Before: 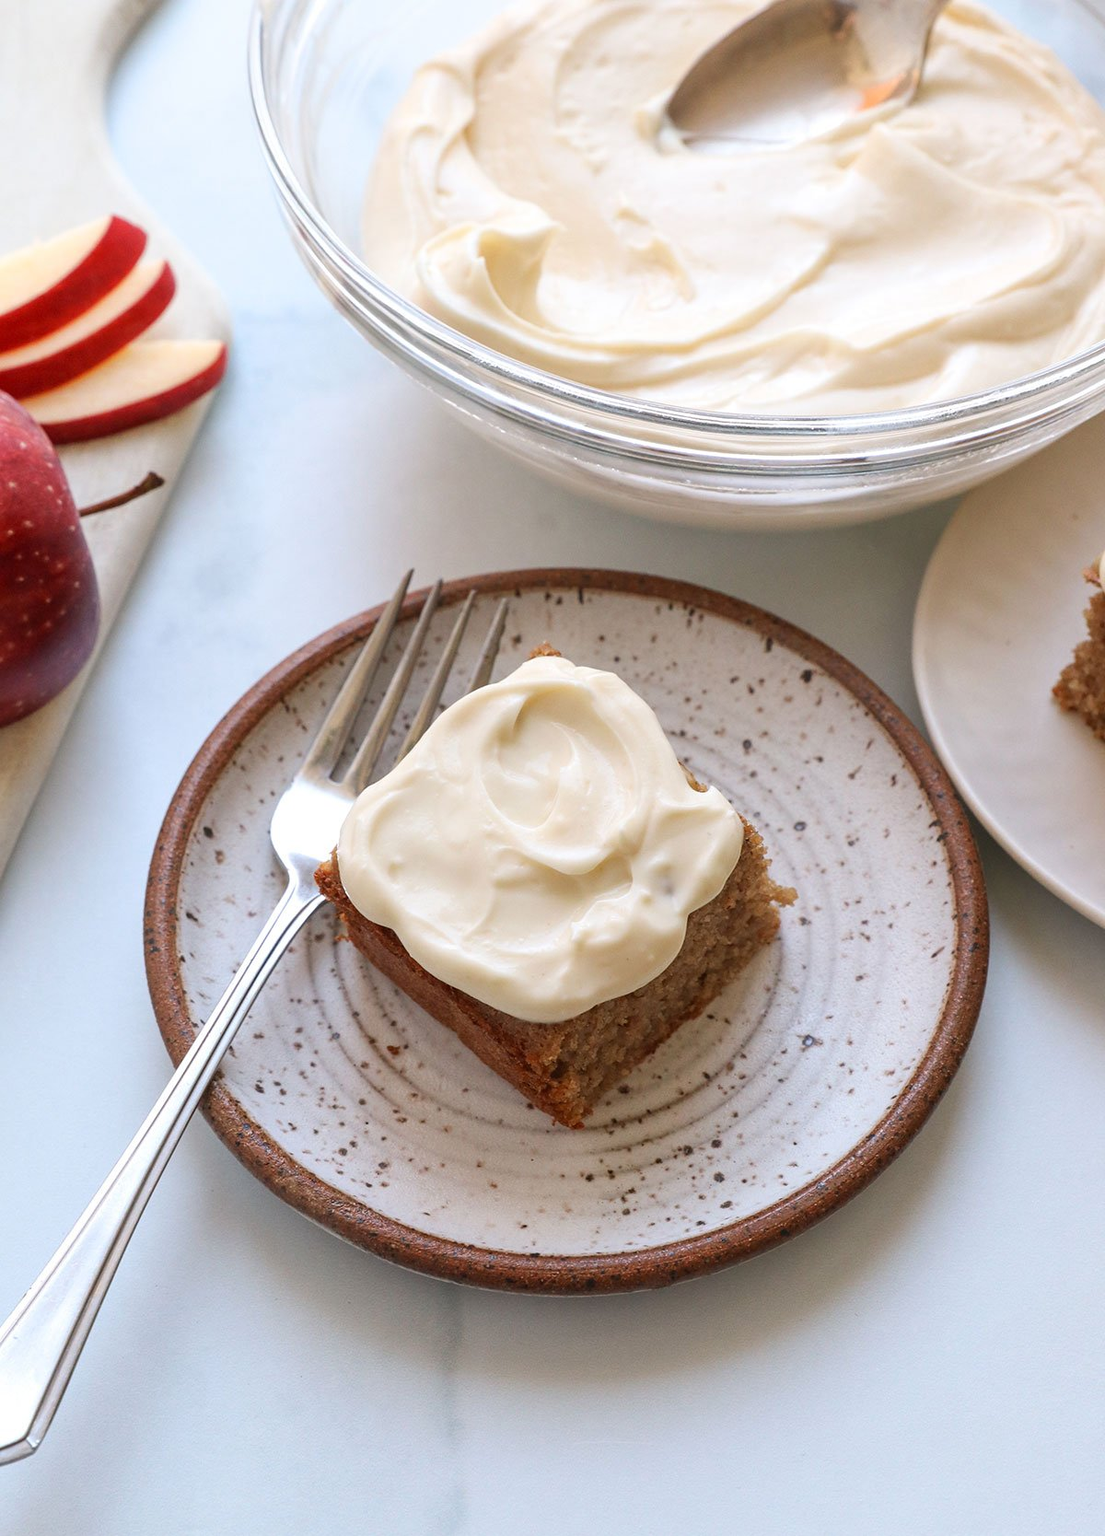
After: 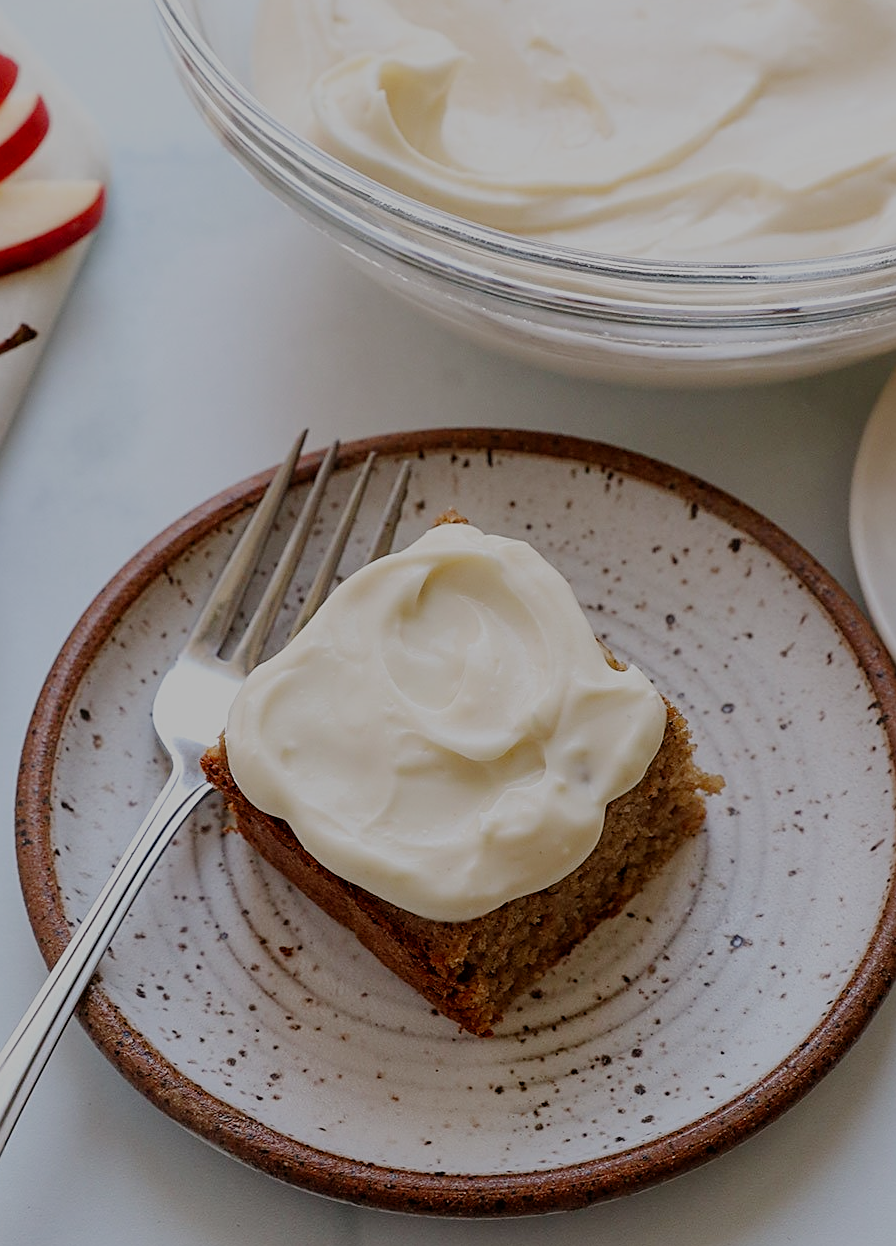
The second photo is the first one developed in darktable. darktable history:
filmic rgb: middle gray luminance 30%, black relative exposure -9 EV, white relative exposure 7 EV, threshold 6 EV, target black luminance 0%, hardness 2.94, latitude 2.04%, contrast 0.963, highlights saturation mix 5%, shadows ↔ highlights balance 12.16%, add noise in highlights 0, preserve chrominance no, color science v3 (2019), use custom middle-gray values true, iterations of high-quality reconstruction 0, contrast in highlights soft, enable highlight reconstruction true
sharpen: on, module defaults
crop and rotate: left 11.831%, top 11.346%, right 13.429%, bottom 13.899%
